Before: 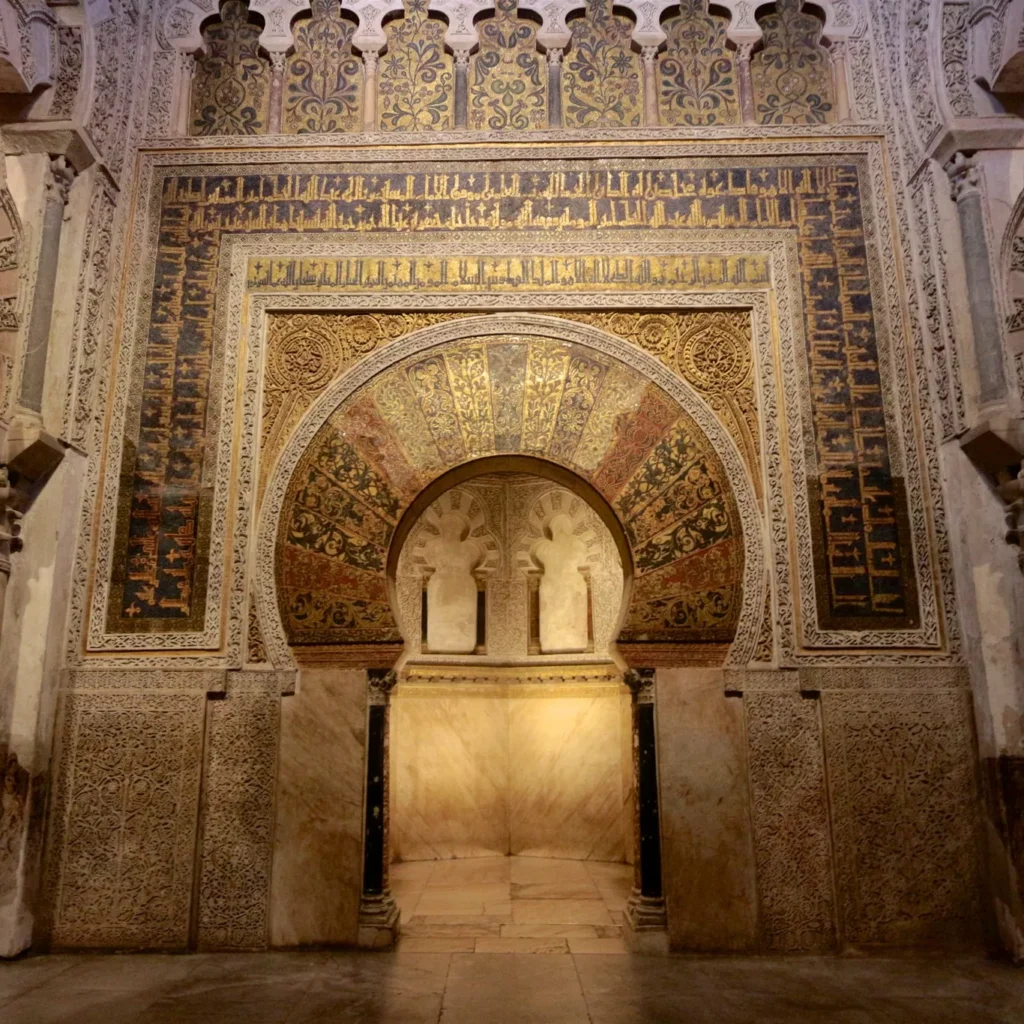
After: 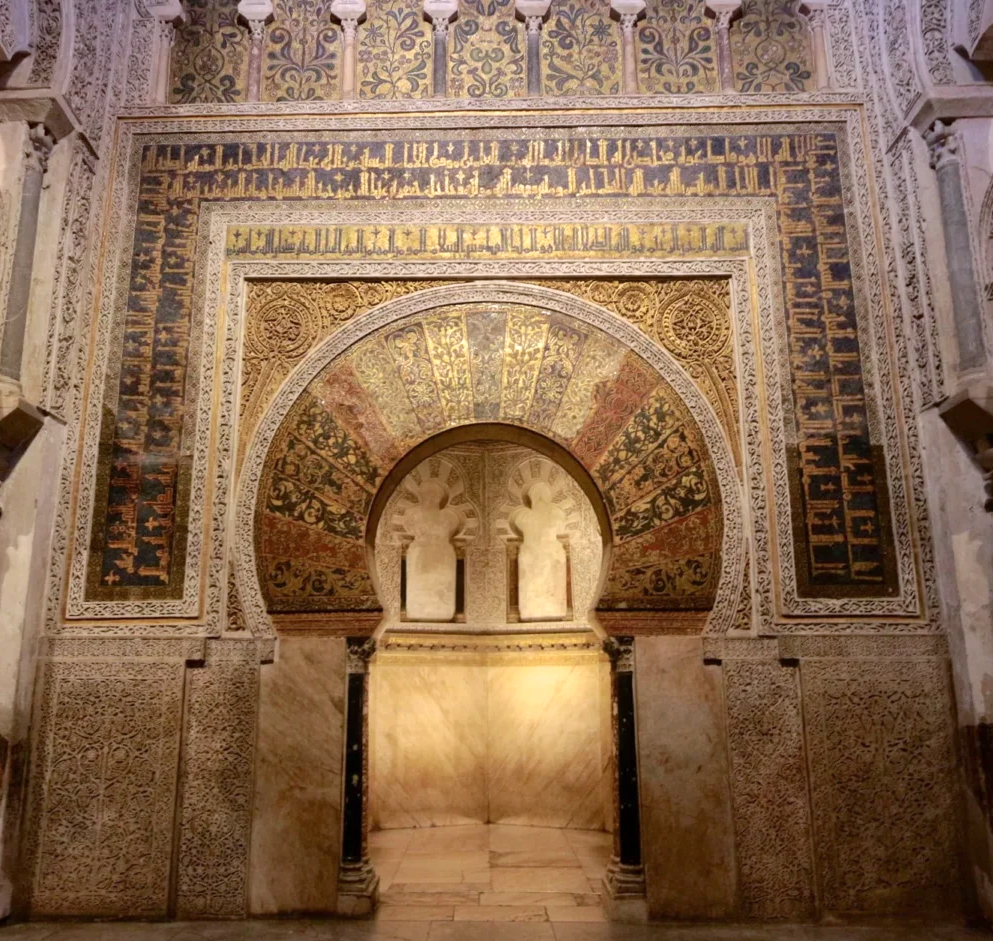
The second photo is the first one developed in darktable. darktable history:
color calibration: illuminant as shot in camera, x 0.358, y 0.373, temperature 4628.91 K
exposure: exposure 0.271 EV, compensate exposure bias true, compensate highlight preservation false
crop: left 2.081%, top 3.155%, right 0.928%, bottom 4.874%
color correction: highlights b* -0.02, saturation 0.992
